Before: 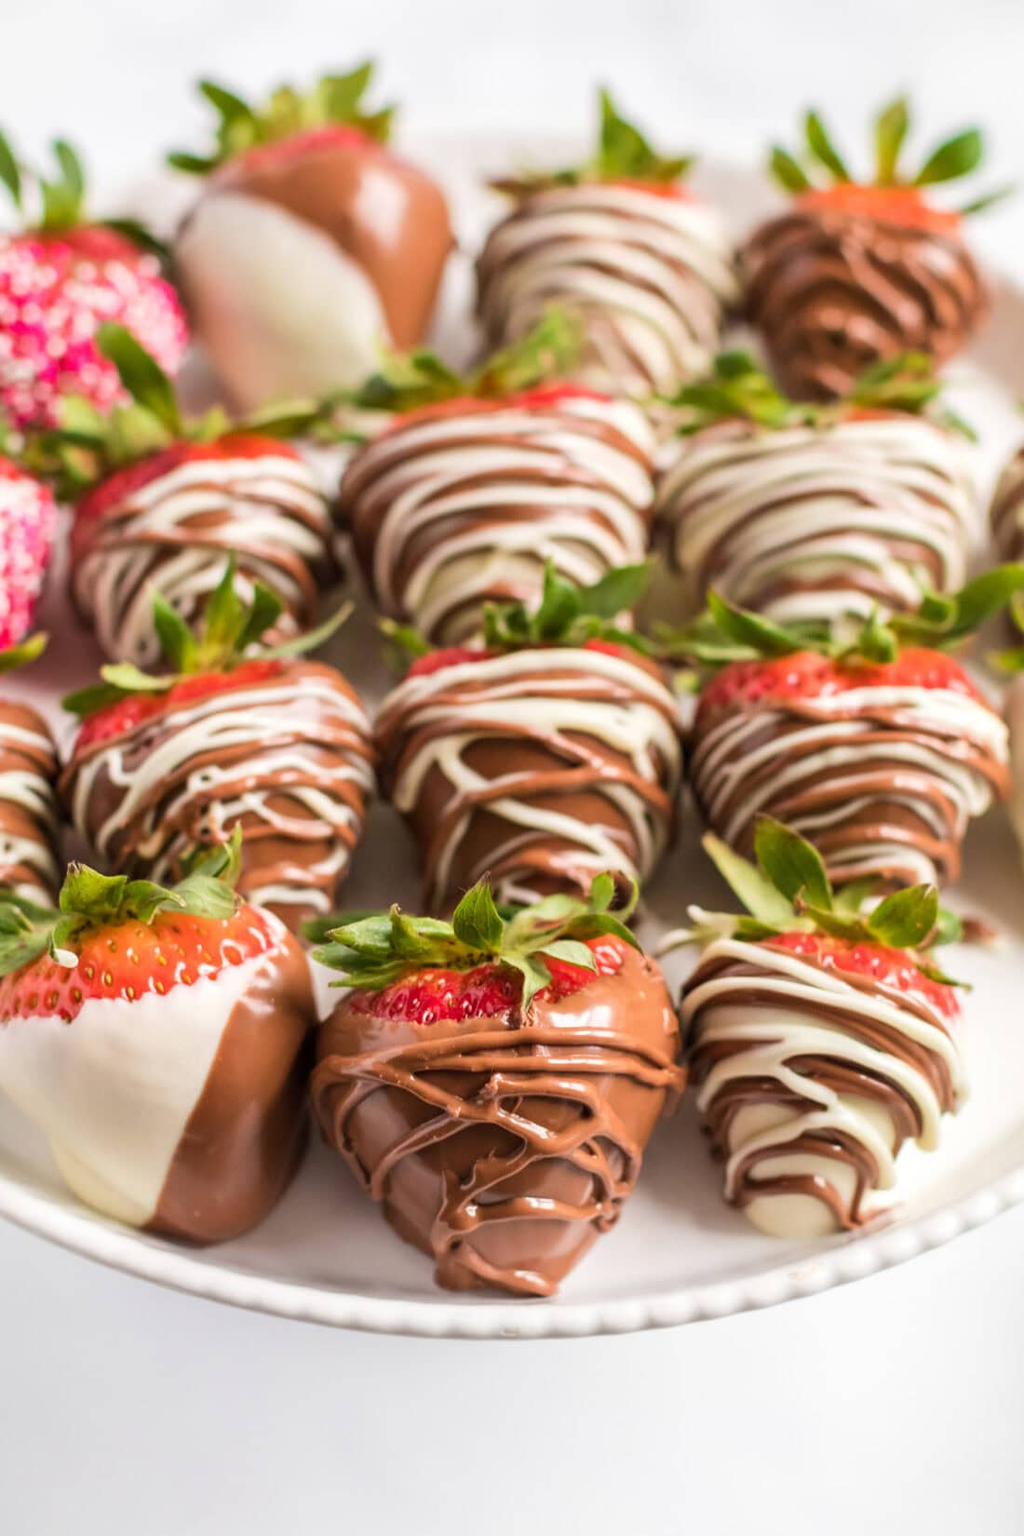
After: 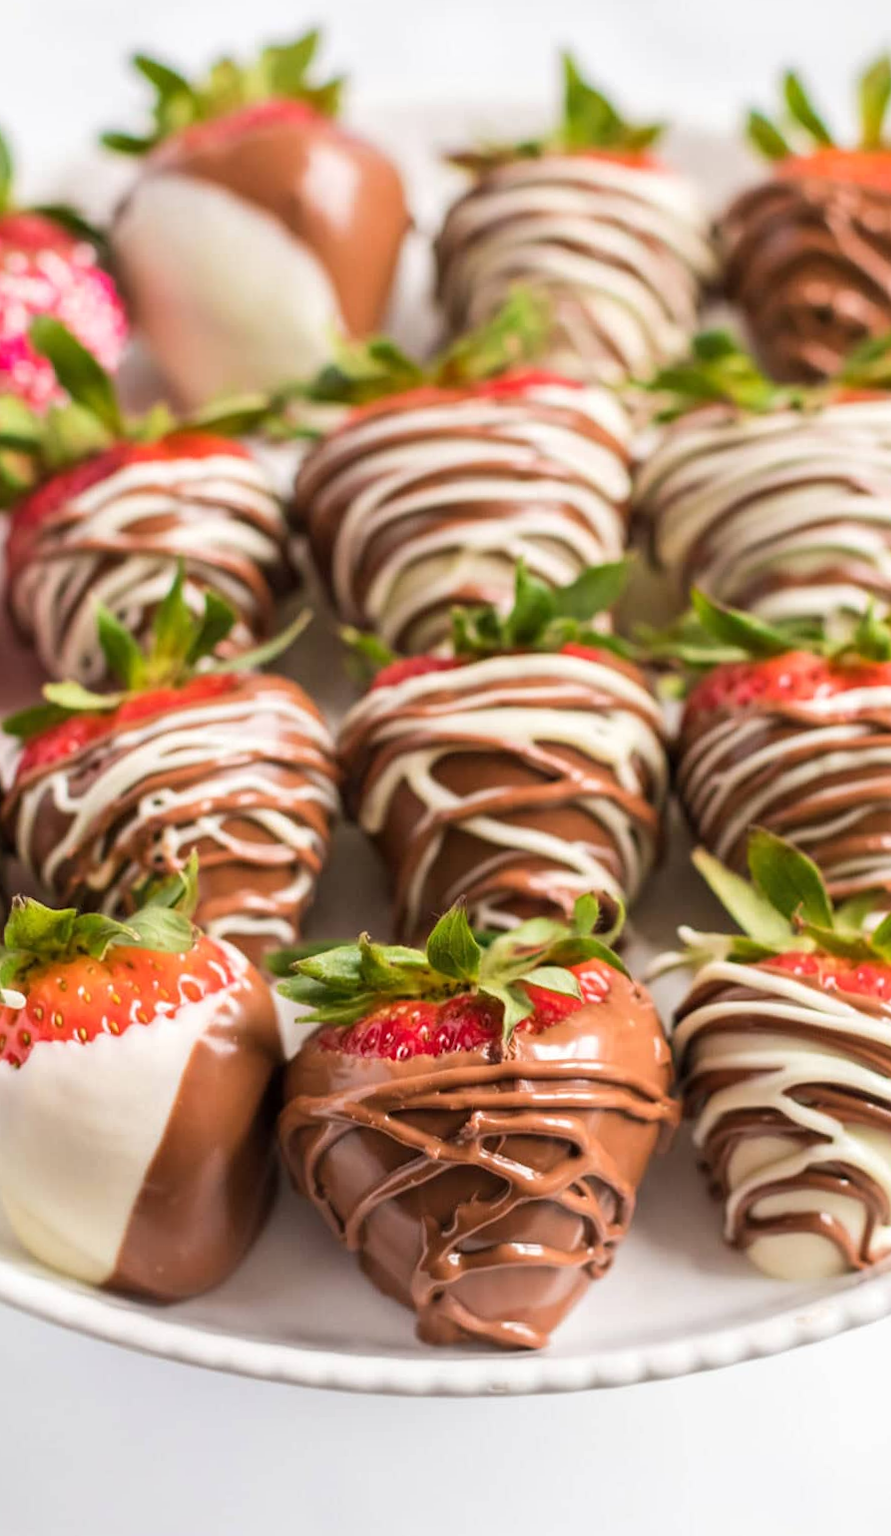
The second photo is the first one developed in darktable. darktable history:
crop and rotate: angle 1.37°, left 4.198%, top 0.784%, right 11.674%, bottom 2.571%
tone equalizer: on, module defaults
